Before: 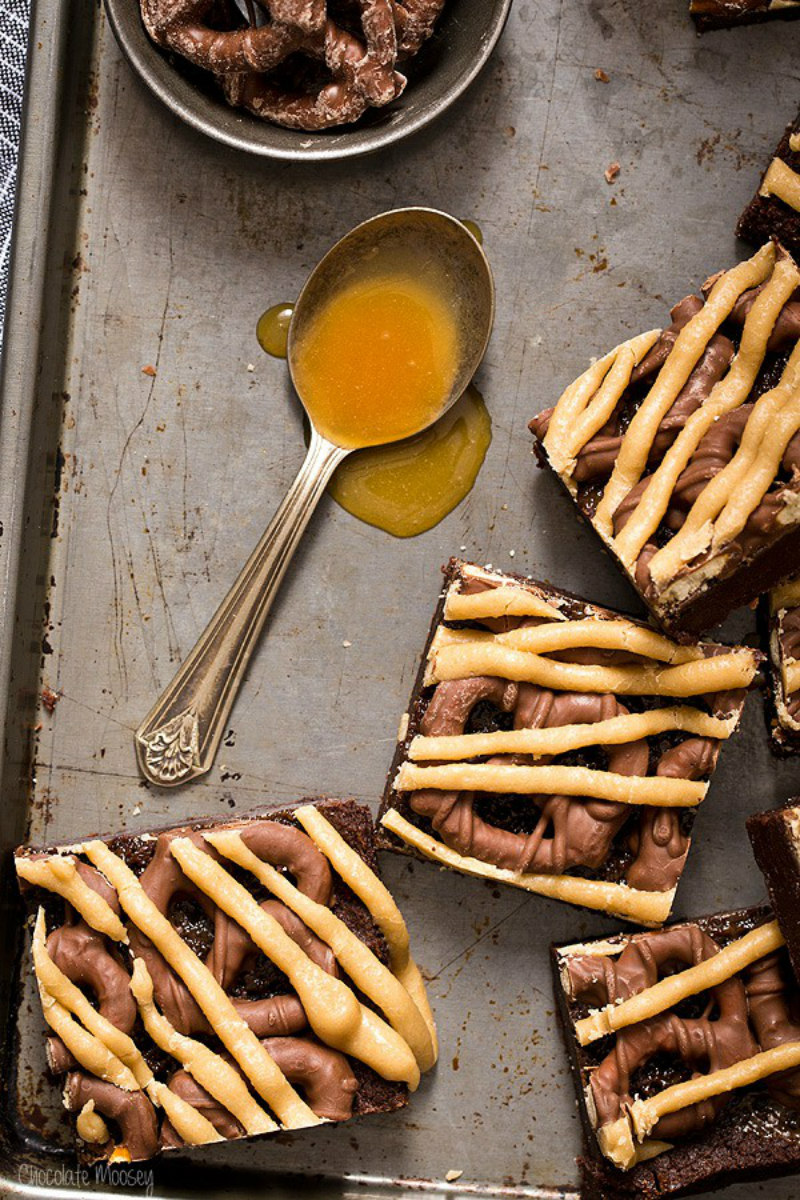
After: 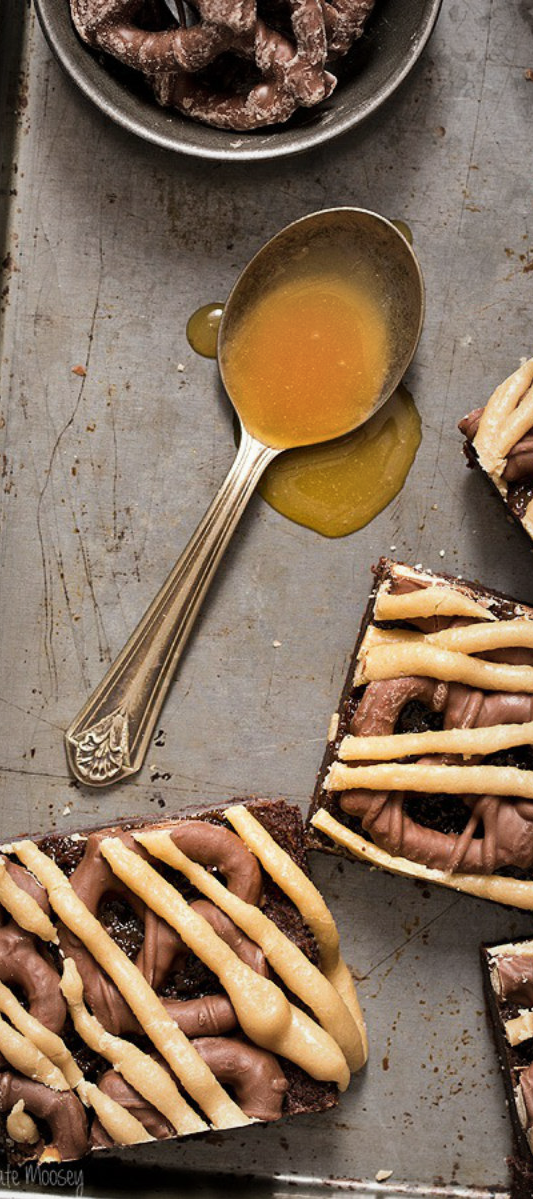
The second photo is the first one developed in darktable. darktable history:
vignetting: fall-off start 18.21%, fall-off radius 137.95%, brightness -0.207, center (-0.078, 0.066), width/height ratio 0.62, shape 0.59
color balance: mode lift, gamma, gain (sRGB)
shadows and highlights: radius 118.69, shadows 42.21, highlights -61.56, soften with gaussian
crop and rotate: left 8.786%, right 24.548%
